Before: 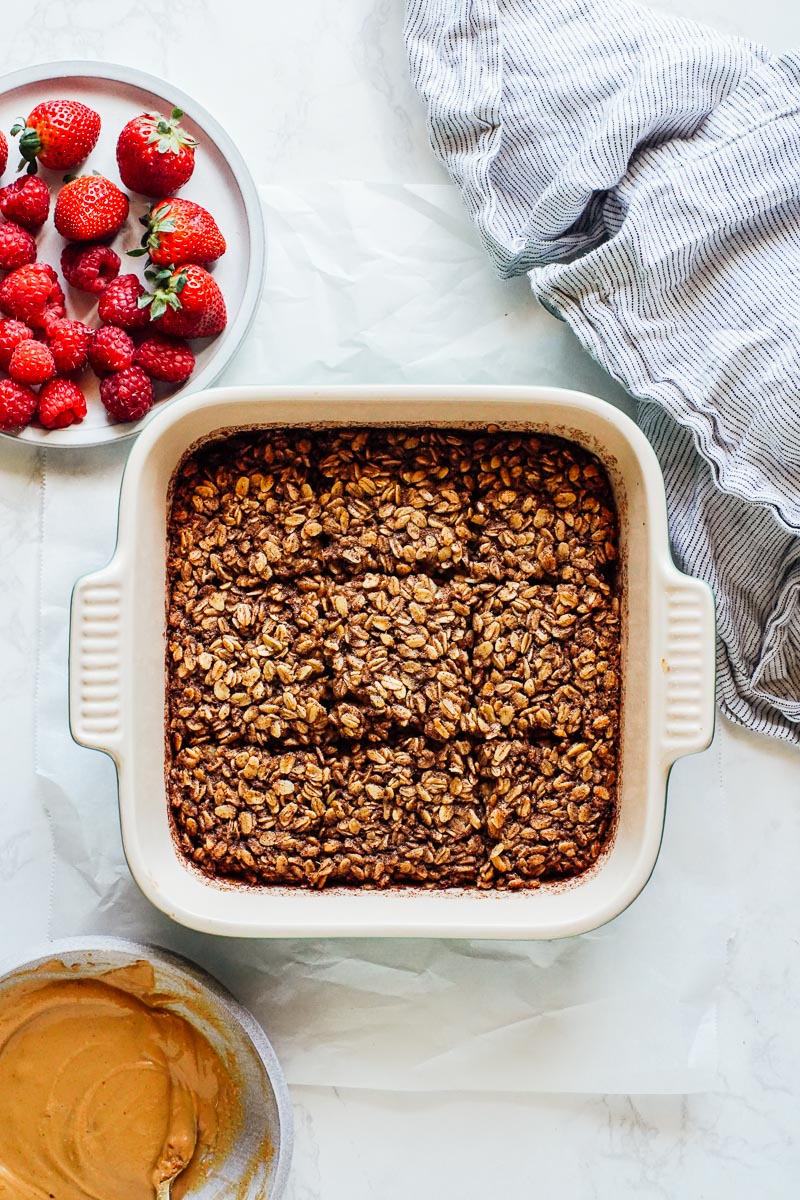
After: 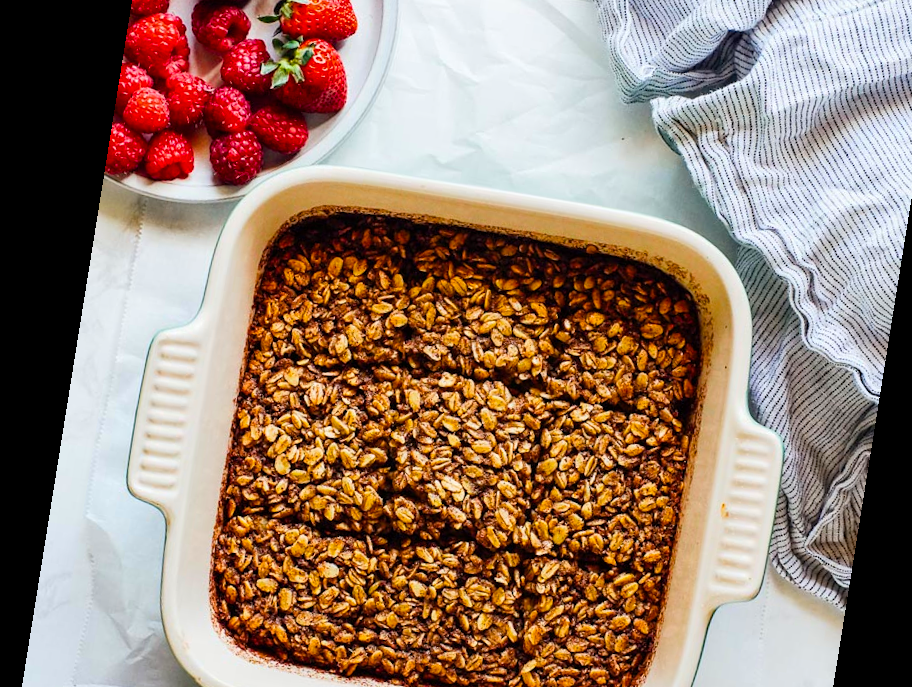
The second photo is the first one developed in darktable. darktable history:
color balance rgb: perceptual saturation grading › global saturation 30%, global vibrance 20%
crop: left 1.744%, top 19.225%, right 5.069%, bottom 28.357%
rotate and perspective: rotation 9.12°, automatic cropping off
